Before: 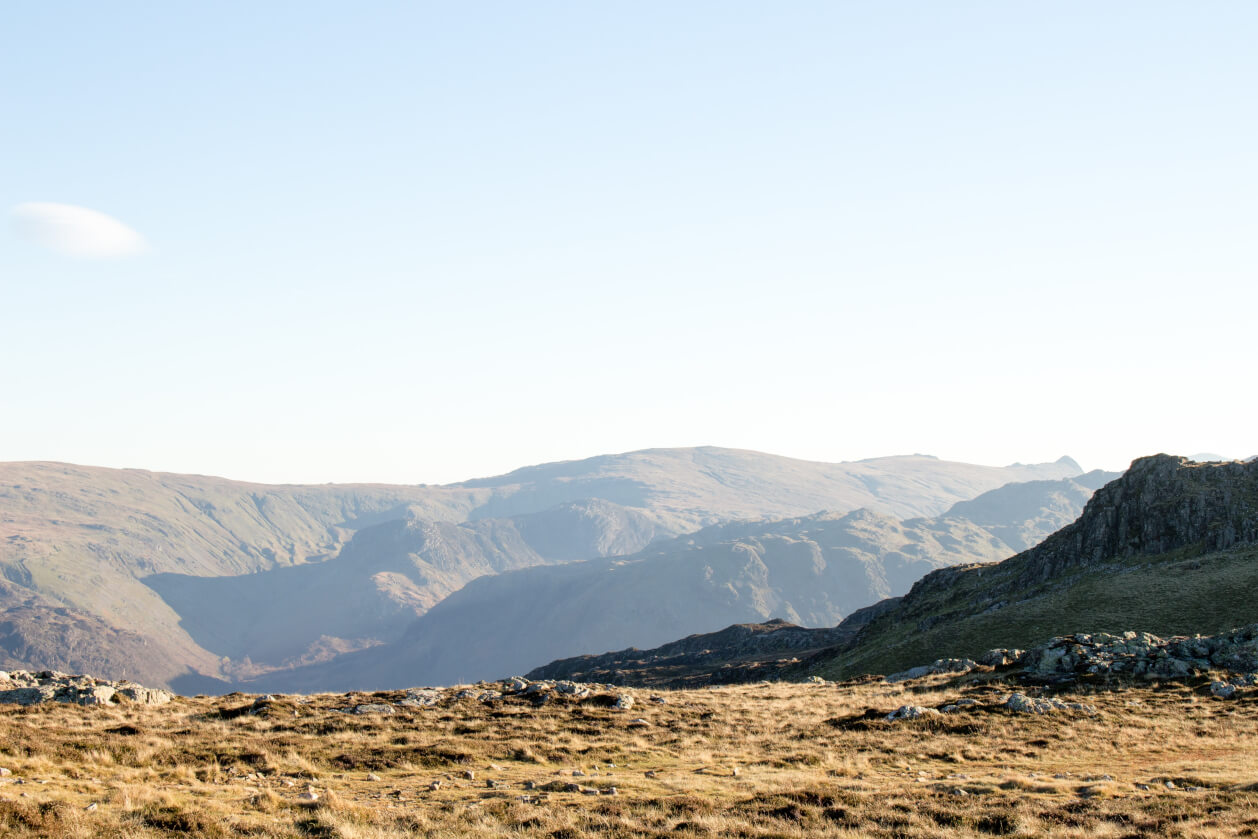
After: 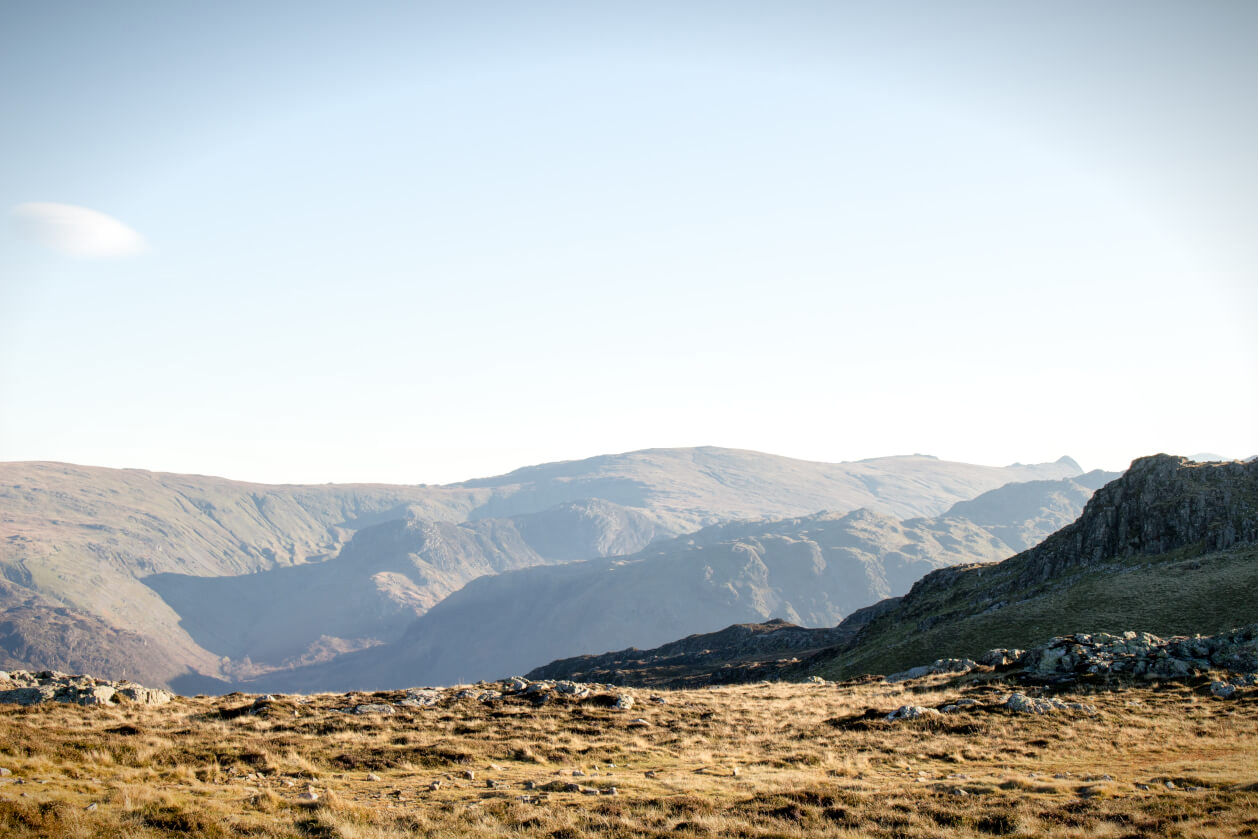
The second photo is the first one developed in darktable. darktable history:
vignetting: fall-off start 98.29%, fall-off radius 100%, brightness -1, saturation 0.5, width/height ratio 1.428
local contrast: mode bilateral grid, contrast 20, coarseness 50, detail 120%, midtone range 0.2
